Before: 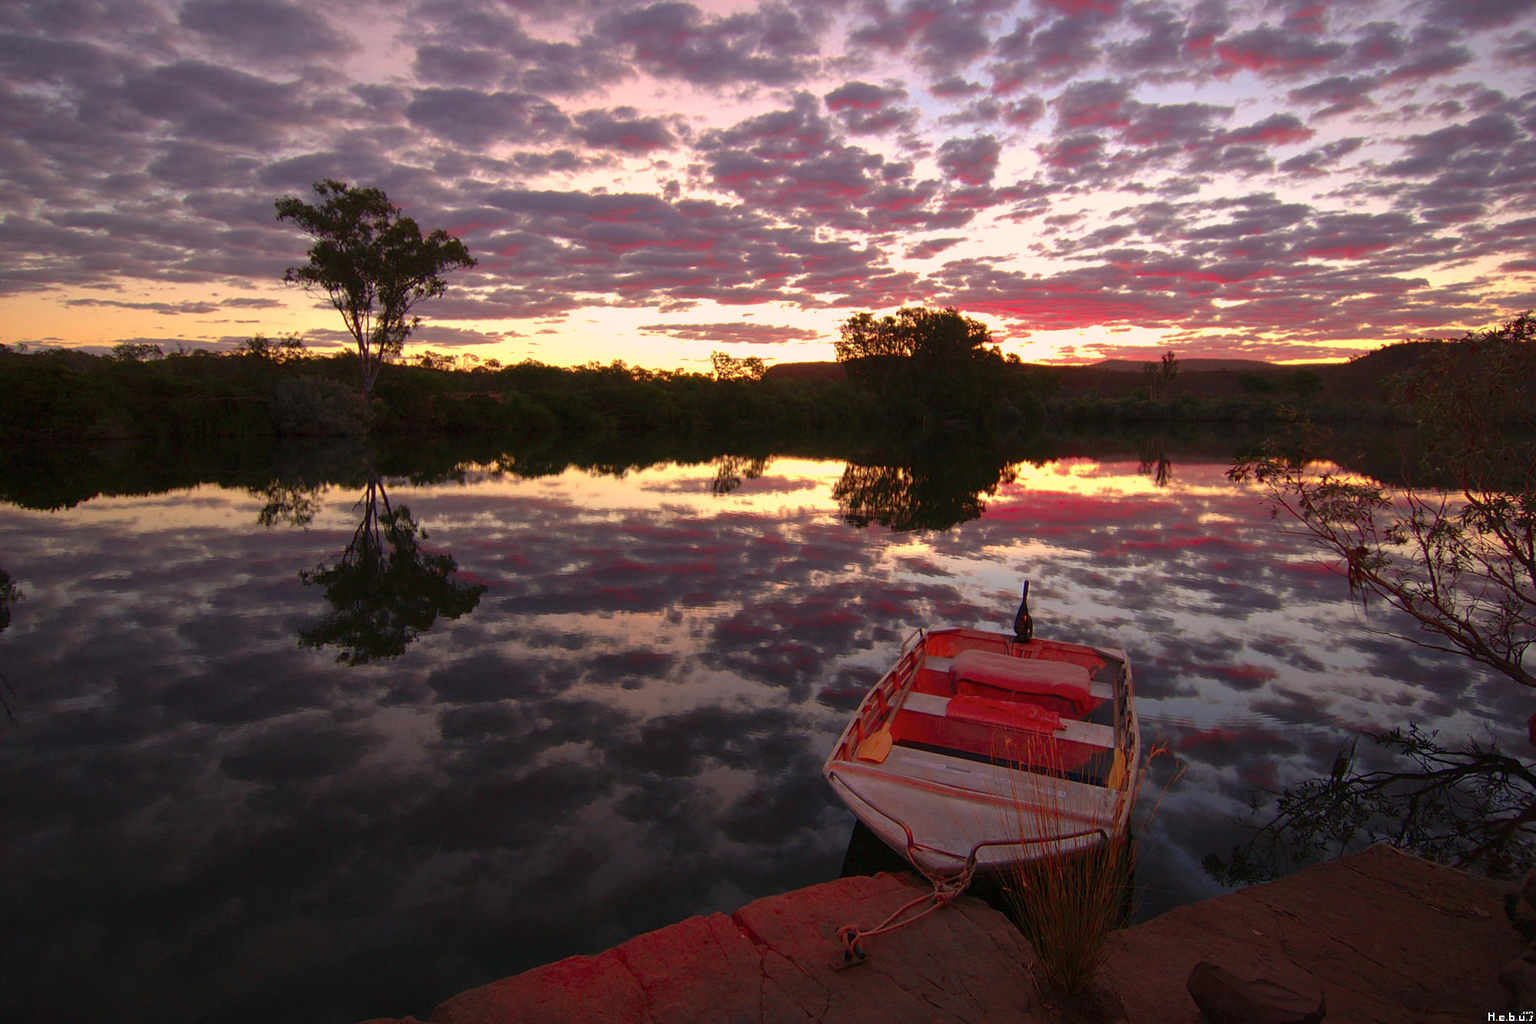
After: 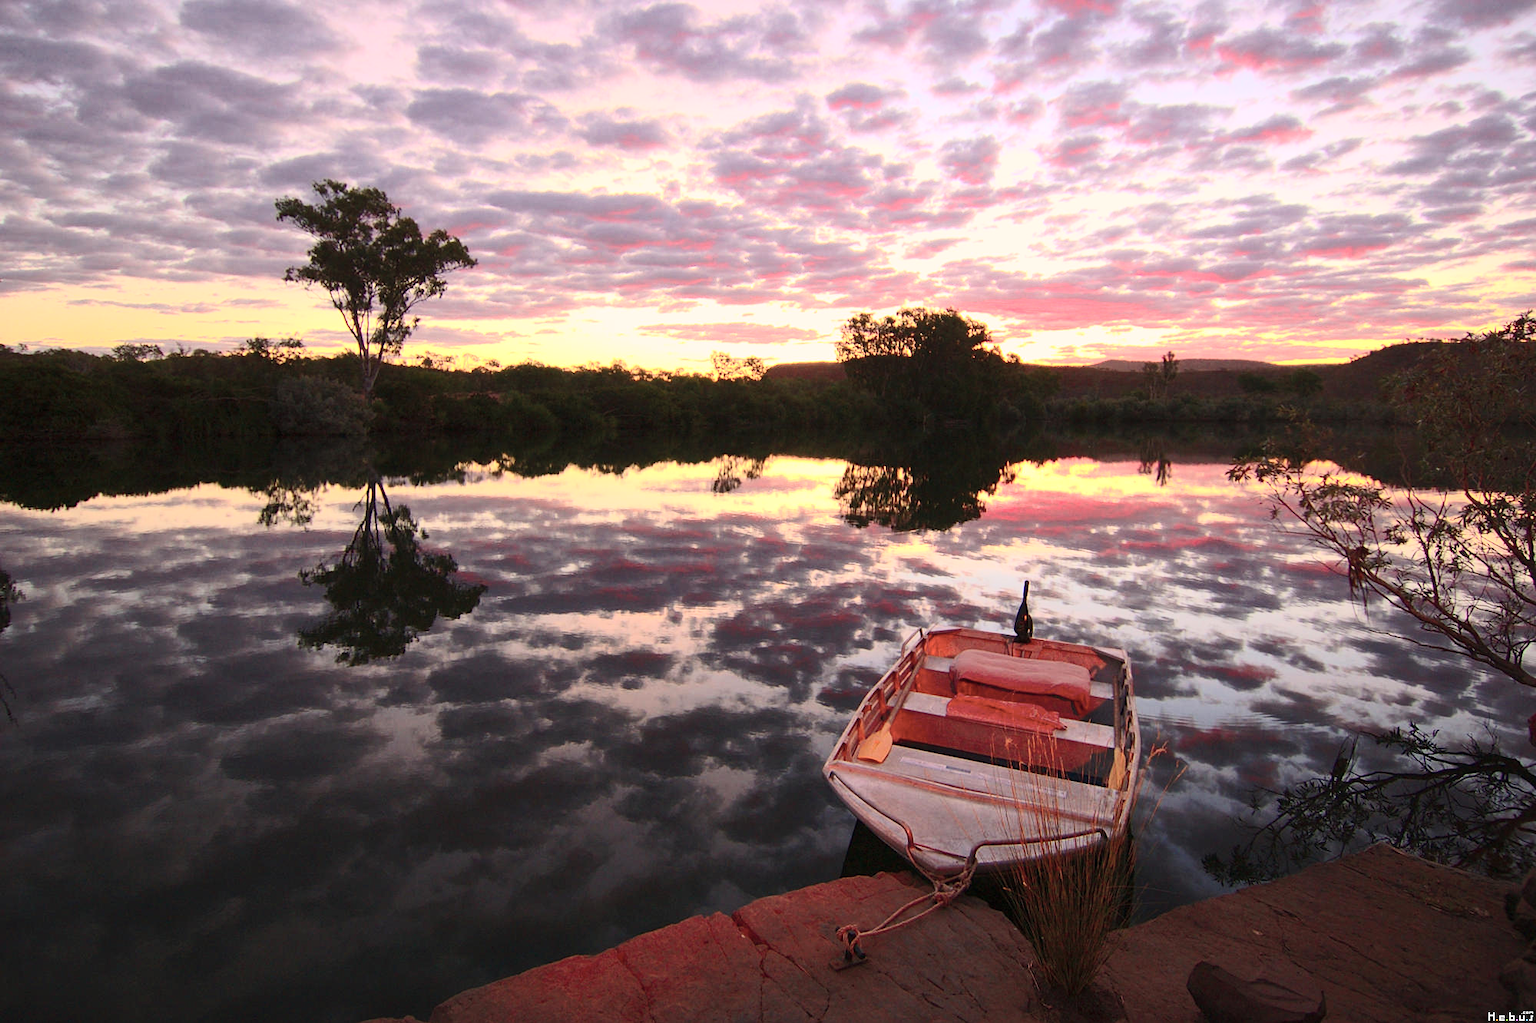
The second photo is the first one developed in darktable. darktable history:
tone curve: curves: ch0 [(0, 0) (0.003, 0.004) (0.011, 0.015) (0.025, 0.034) (0.044, 0.061) (0.069, 0.095) (0.1, 0.137) (0.136, 0.187) (0.177, 0.244) (0.224, 0.308) (0.277, 0.415) (0.335, 0.532) (0.399, 0.642) (0.468, 0.747) (0.543, 0.829) (0.623, 0.886) (0.709, 0.924) (0.801, 0.951) (0.898, 0.975) (1, 1)], color space Lab, independent channels, preserve colors none
